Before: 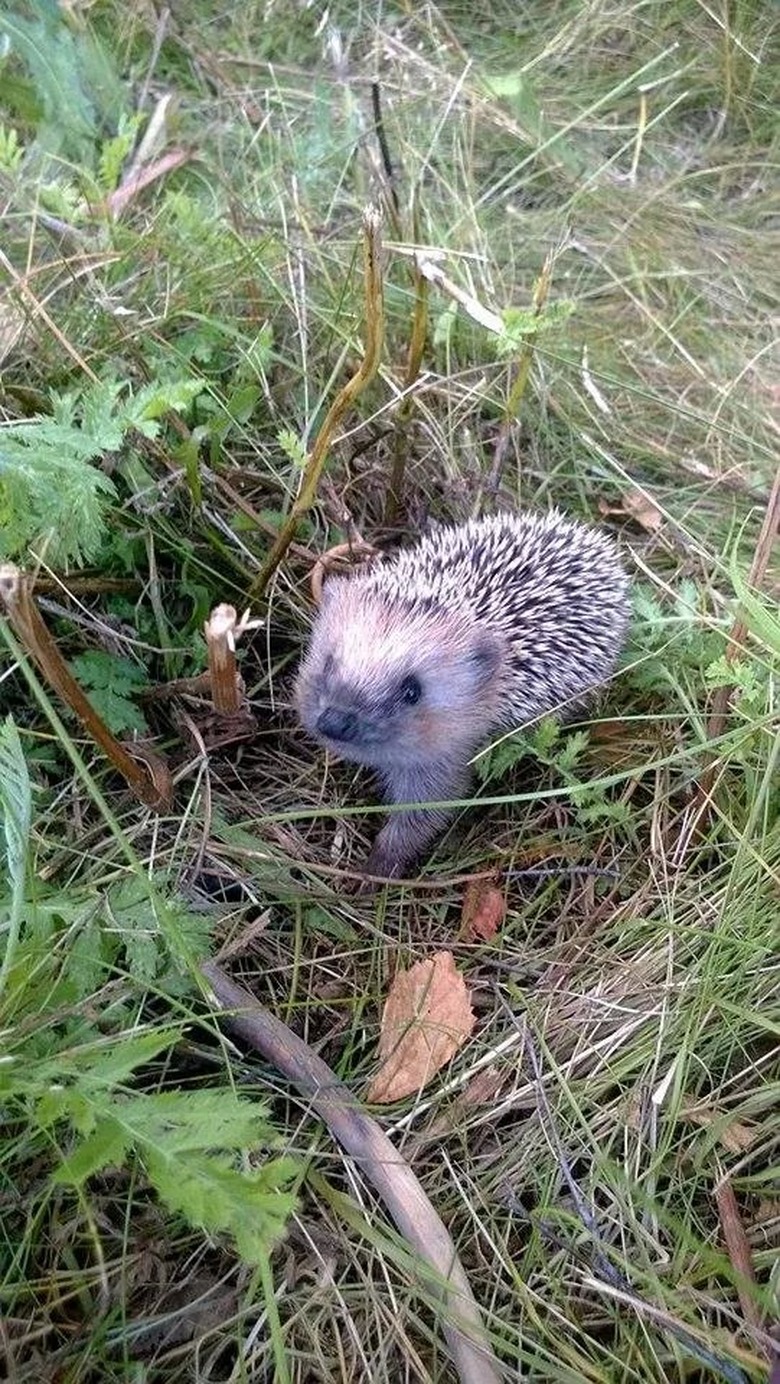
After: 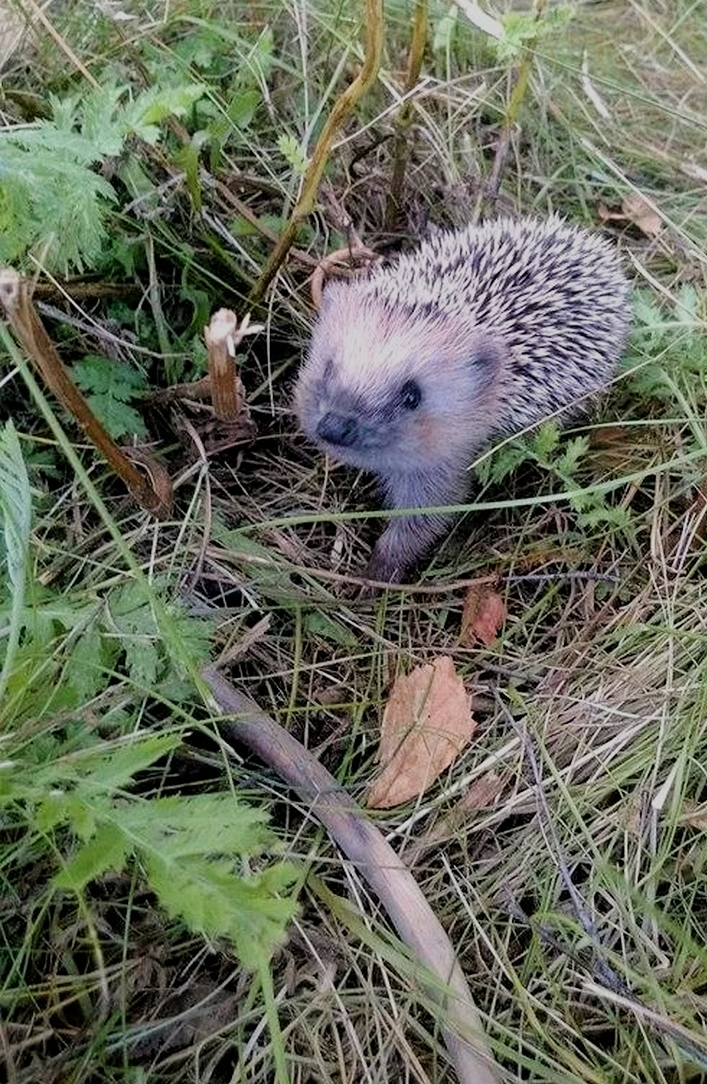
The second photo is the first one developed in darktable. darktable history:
filmic rgb: black relative exposure -7.65 EV, white relative exposure 4.56 EV, hardness 3.61
crop: top 21.334%, right 9.342%, bottom 0.319%
